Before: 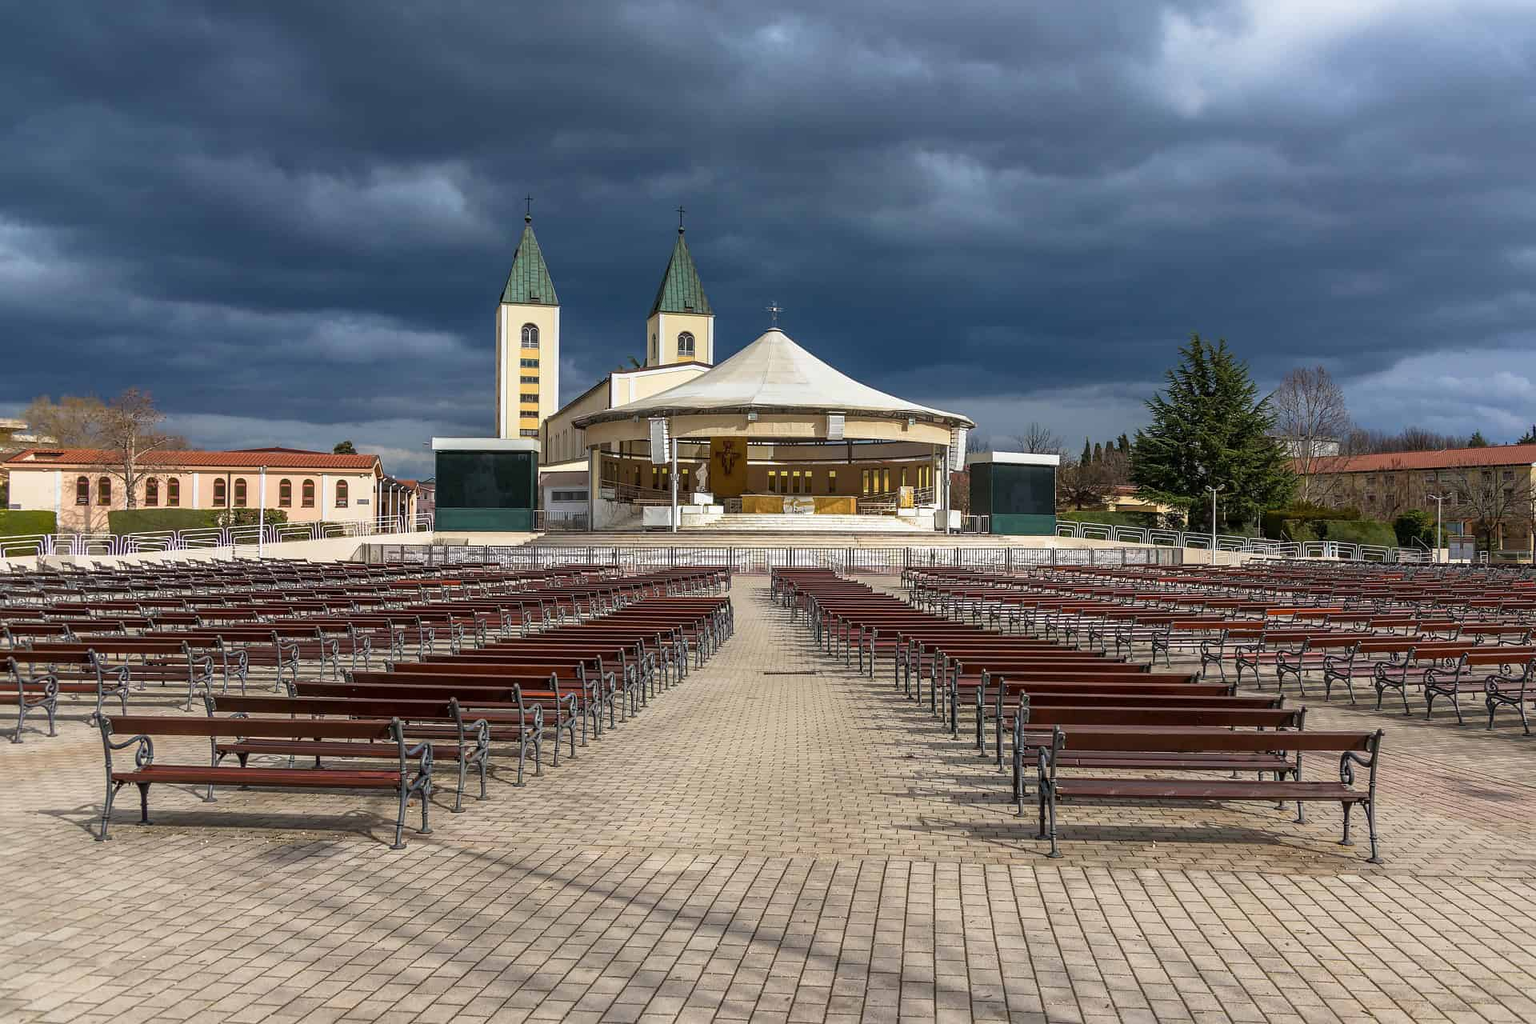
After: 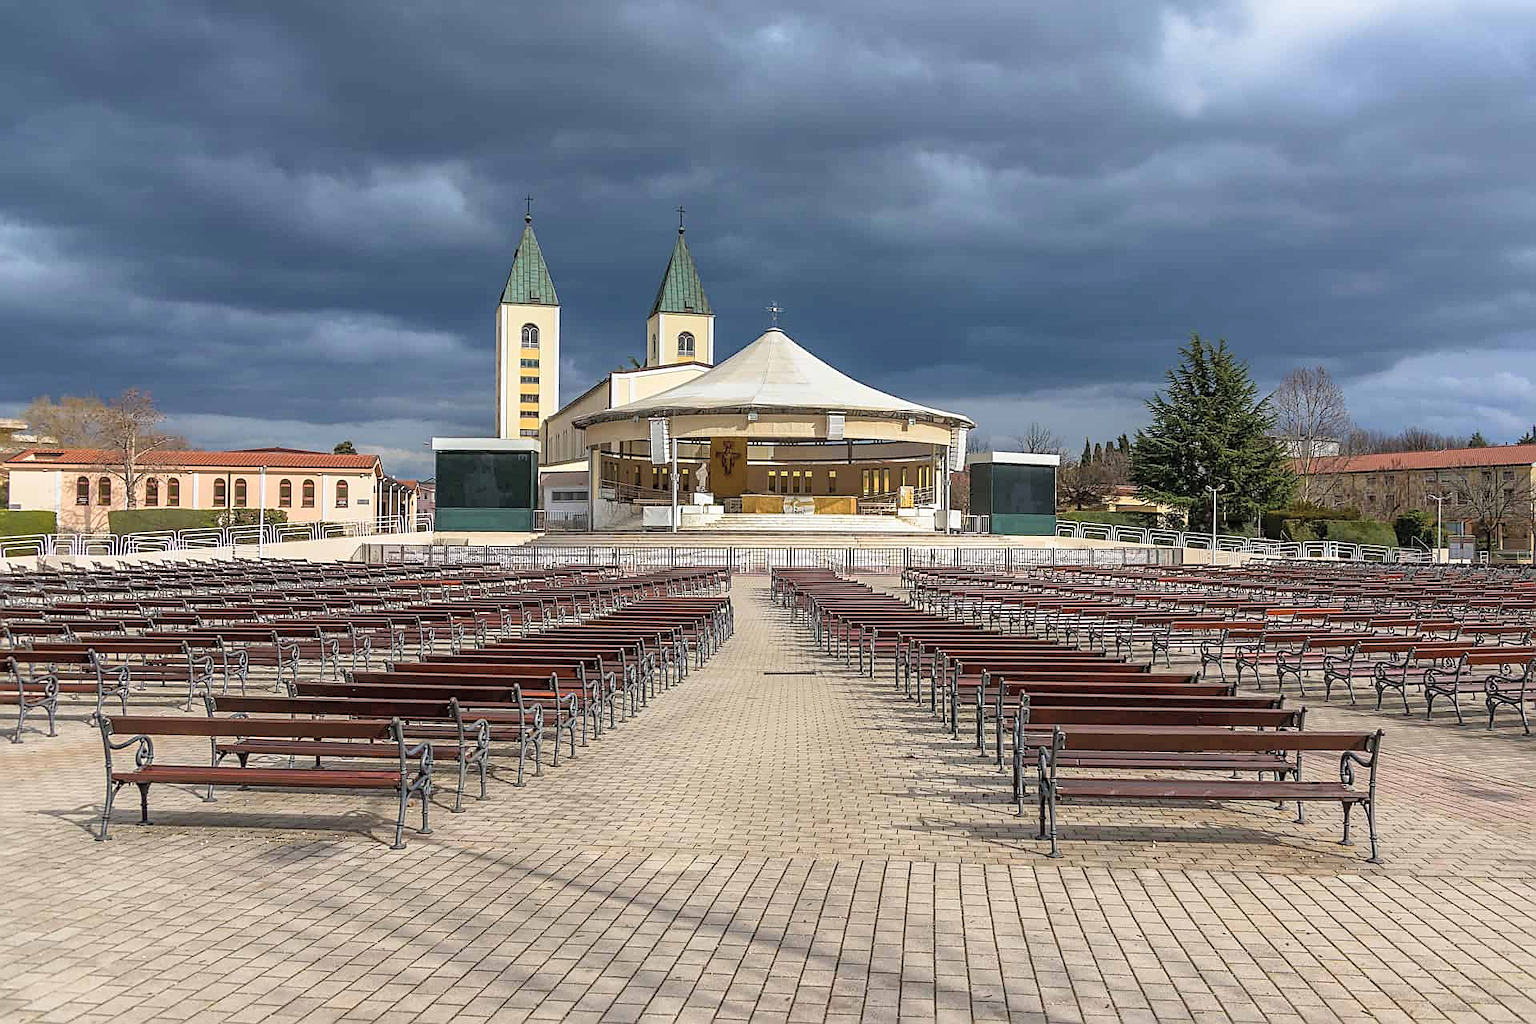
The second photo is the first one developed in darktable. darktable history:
contrast brightness saturation: brightness 0.15
sharpen: on, module defaults
